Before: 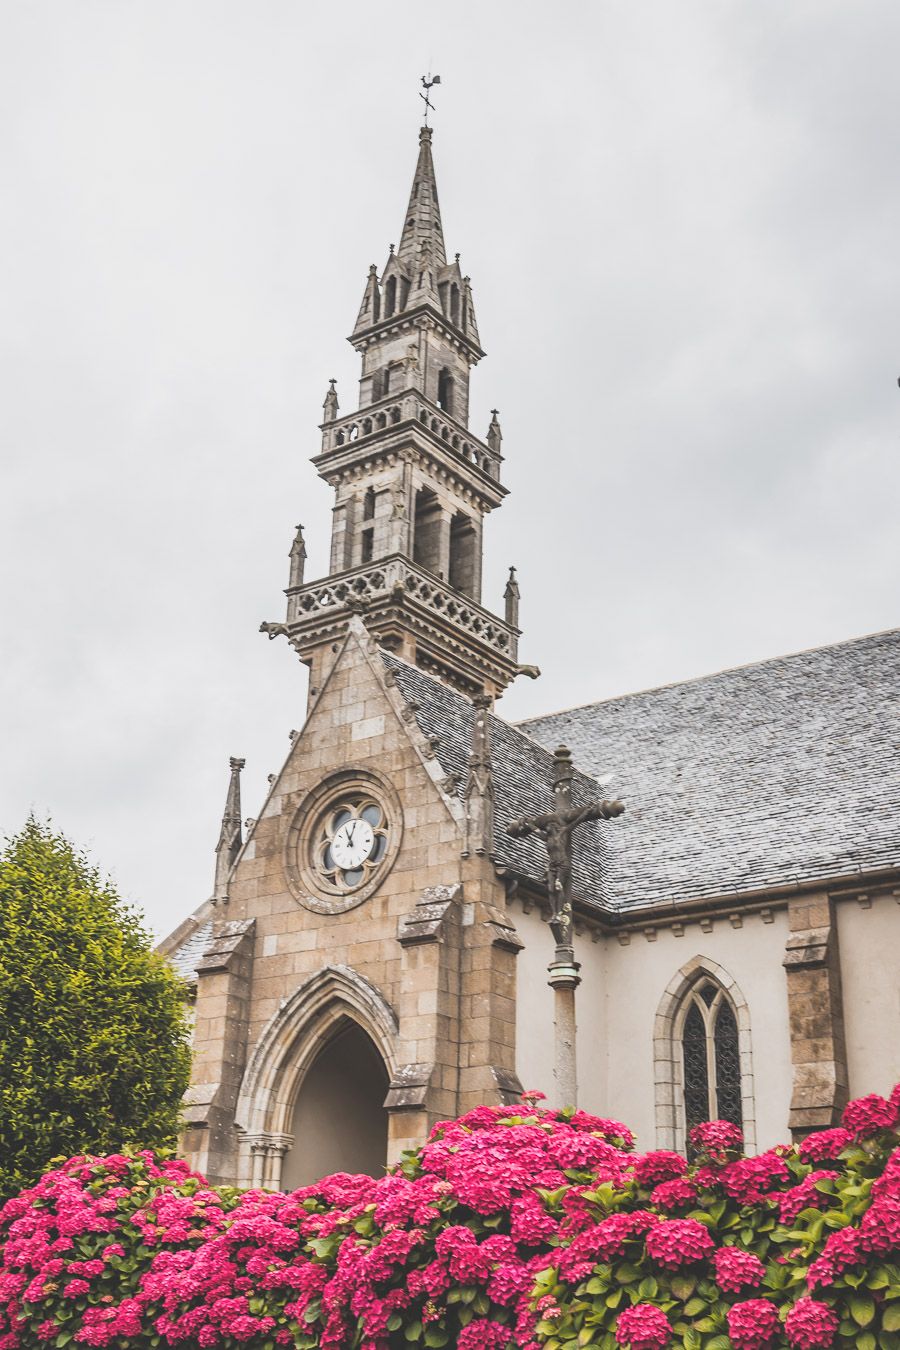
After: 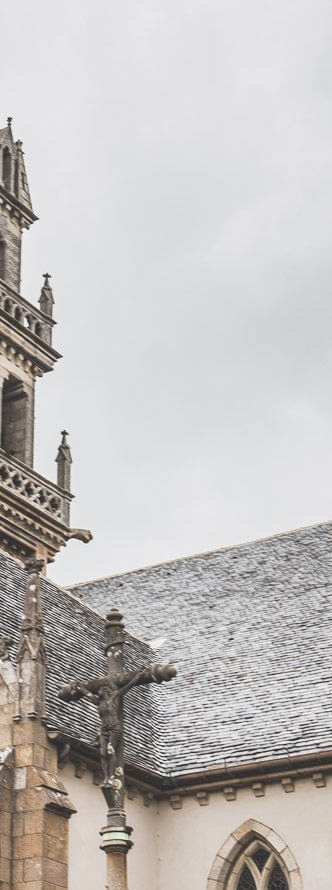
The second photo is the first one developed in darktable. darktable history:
local contrast: highlights 107%, shadows 99%, detail 119%, midtone range 0.2
exposure: black level correction 0, compensate highlight preservation false
crop and rotate: left 49.835%, top 10.108%, right 13.19%, bottom 23.941%
